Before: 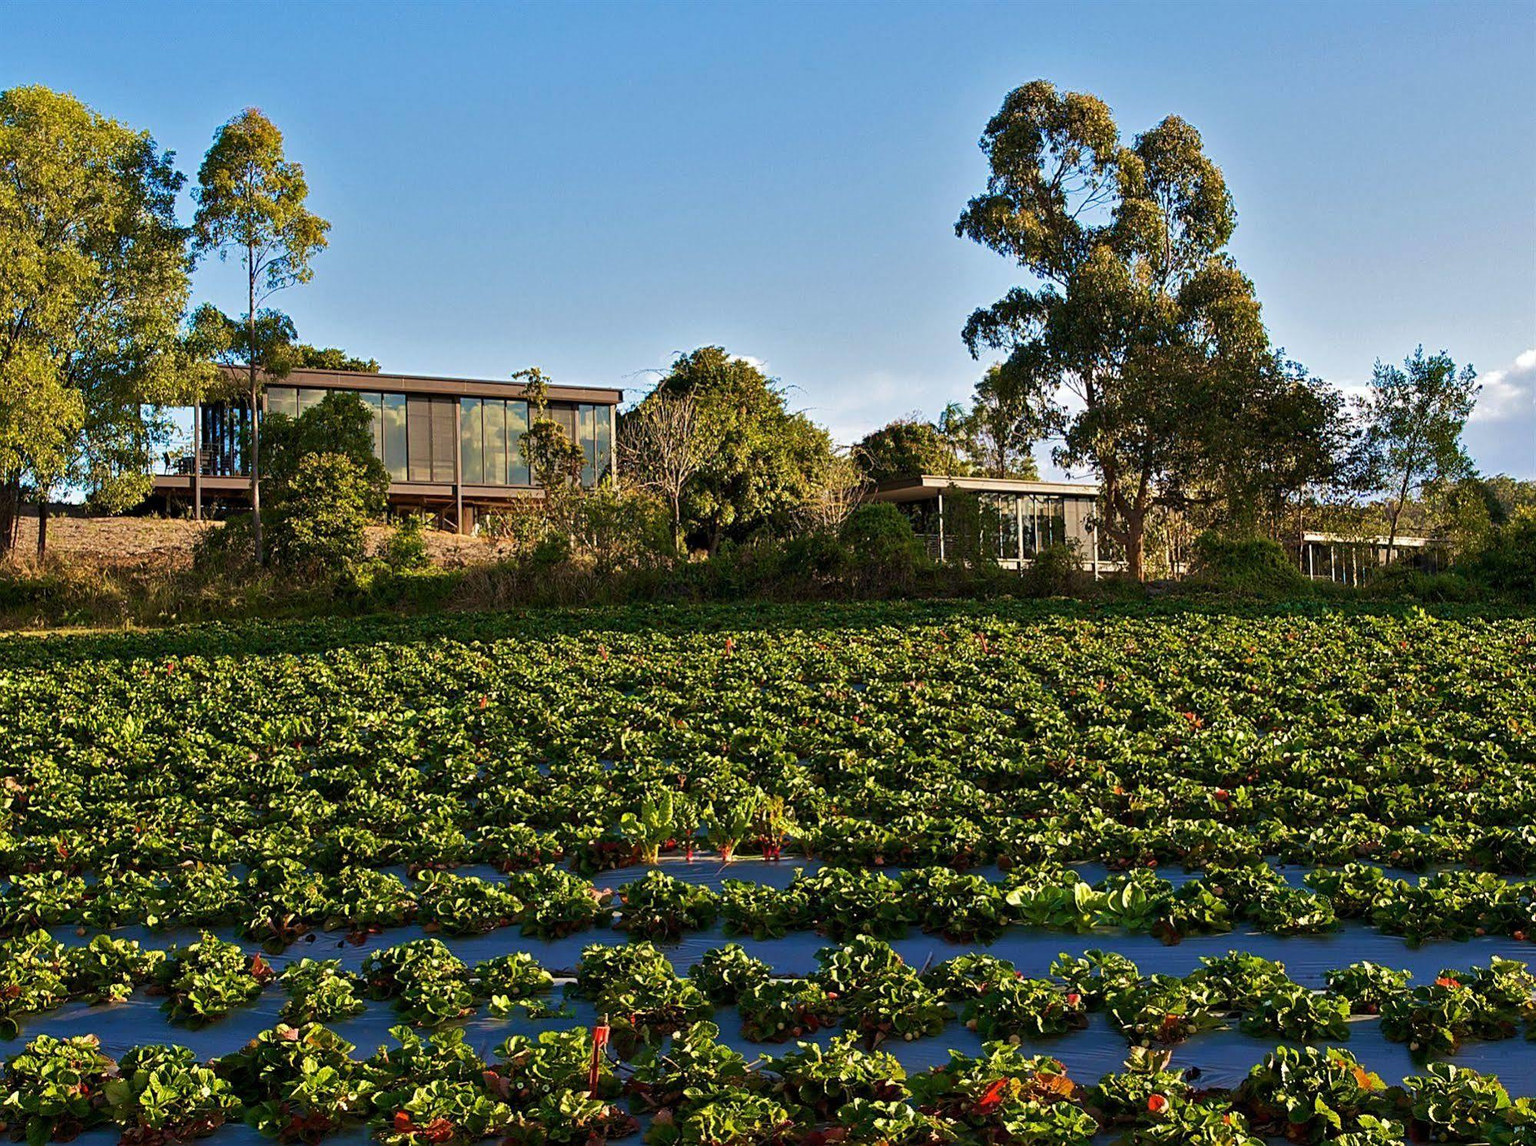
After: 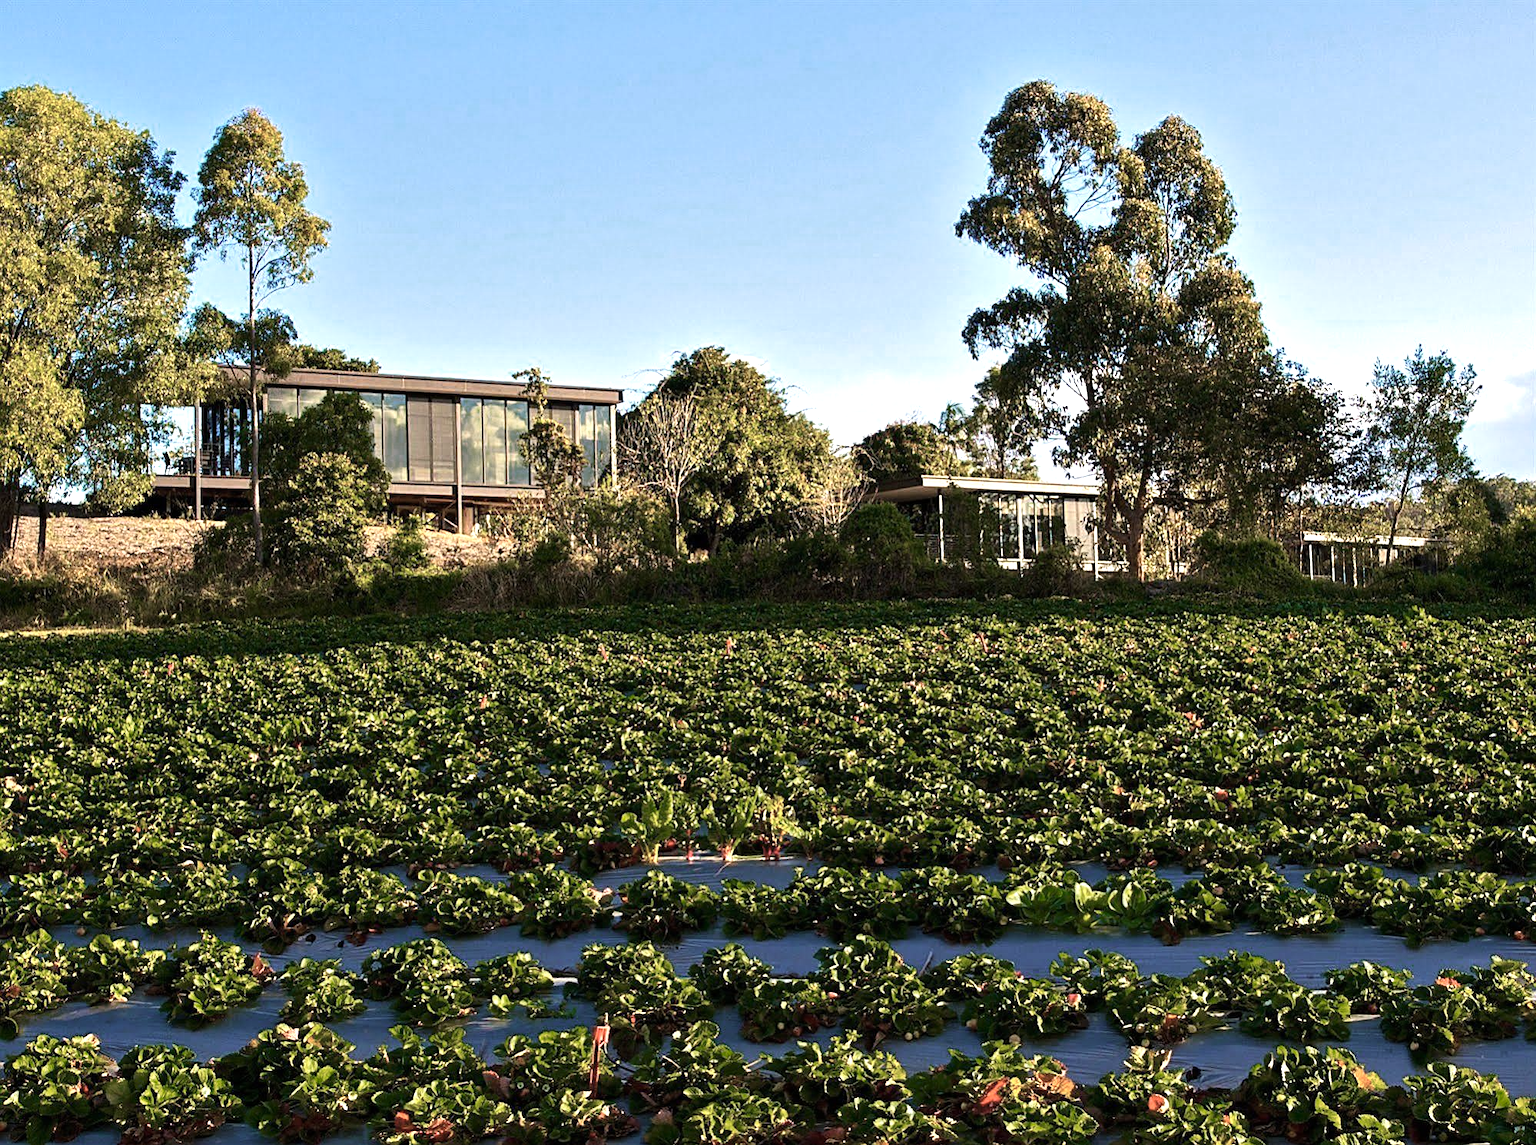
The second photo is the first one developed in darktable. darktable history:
exposure: exposure 0.373 EV, compensate highlight preservation false
tone equalizer: -8 EV -0.406 EV, -7 EV -0.379 EV, -6 EV -0.324 EV, -5 EV -0.204 EV, -3 EV 0.243 EV, -2 EV 0.315 EV, -1 EV 0.378 EV, +0 EV 0.434 EV
contrast brightness saturation: contrast 0.097, saturation -0.295
color zones: curves: ch0 [(0.25, 0.5) (0.347, 0.092) (0.75, 0.5)]; ch1 [(0.25, 0.5) (0.33, 0.51) (0.75, 0.5)]
